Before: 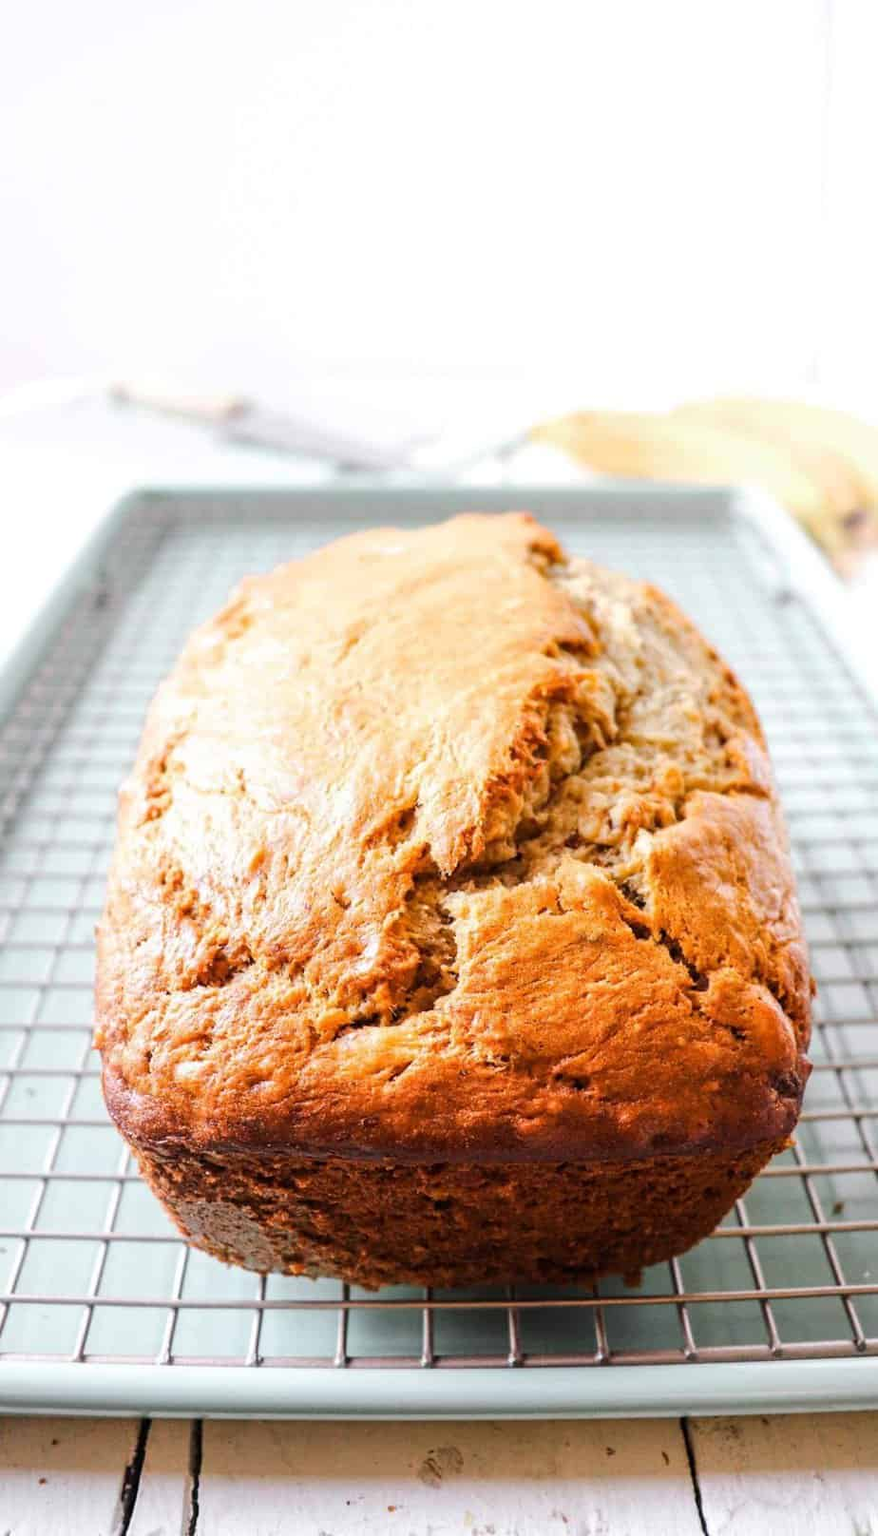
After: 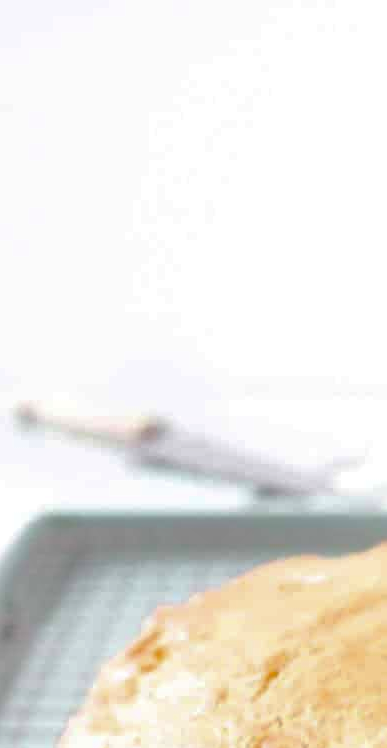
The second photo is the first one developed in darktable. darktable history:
shadows and highlights: on, module defaults
crop and rotate: left 10.817%, top 0.062%, right 47.194%, bottom 53.626%
